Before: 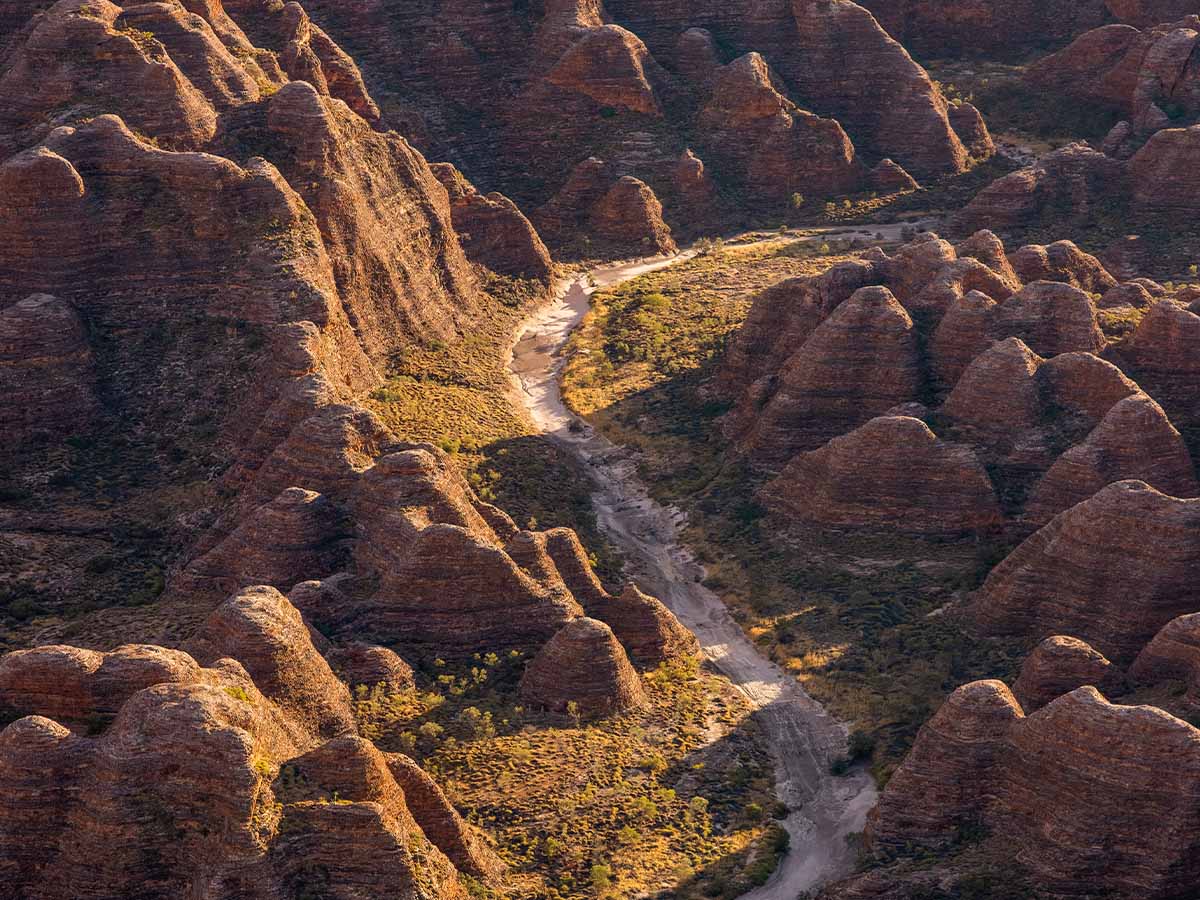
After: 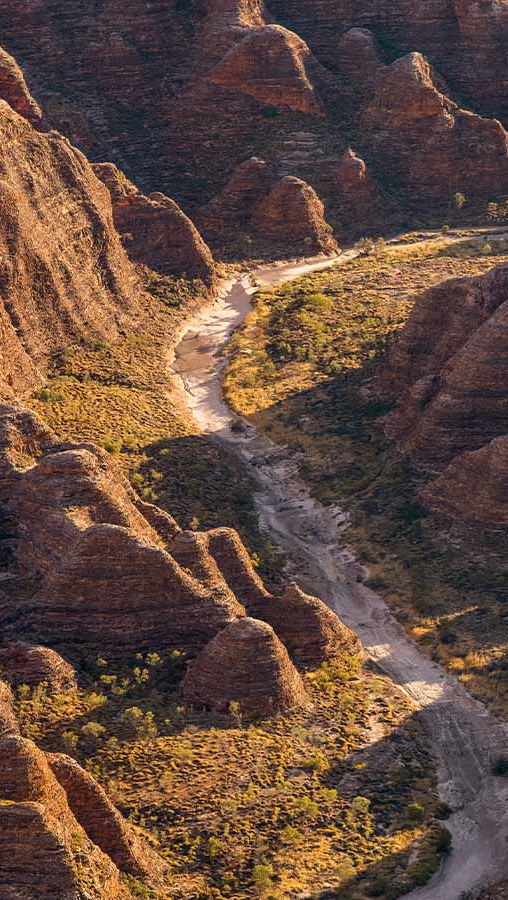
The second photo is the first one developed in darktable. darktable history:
crop: left 28.25%, right 29.413%
